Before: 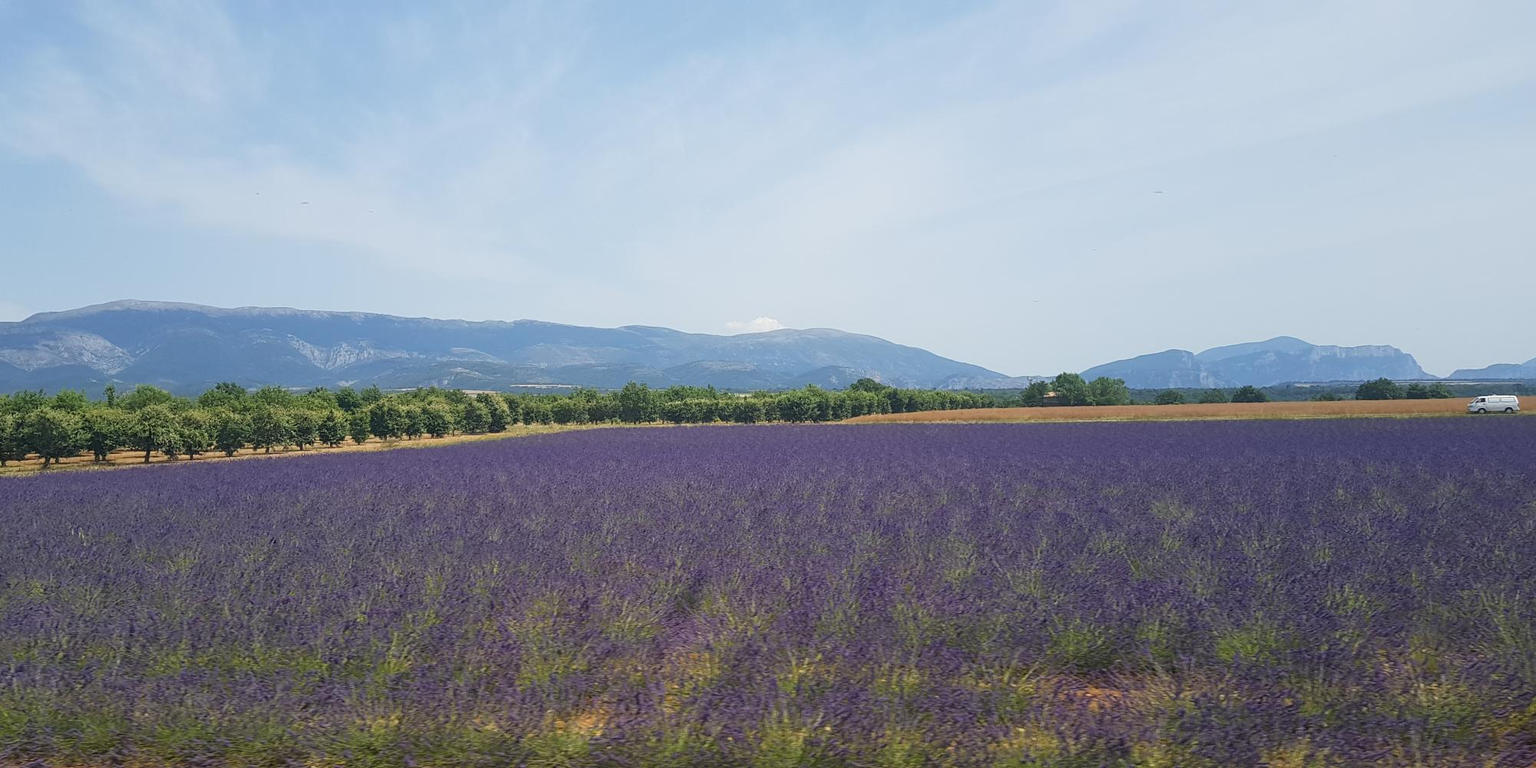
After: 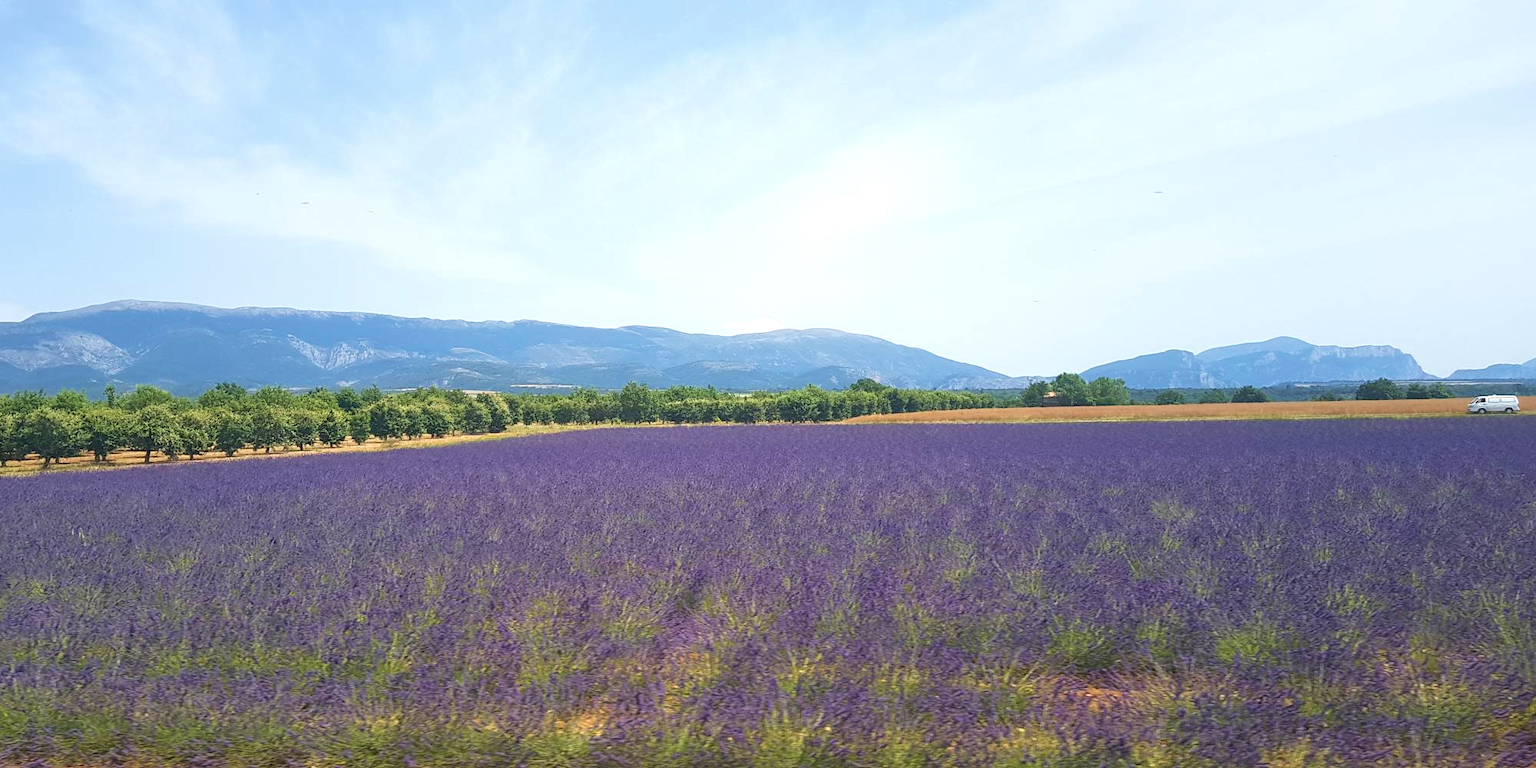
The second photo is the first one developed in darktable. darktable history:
color zones: curves: ch0 [(0, 0.5) (0.143, 0.5) (0.286, 0.5) (0.429, 0.5) (0.571, 0.5) (0.714, 0.476) (0.857, 0.5) (1, 0.5)]; ch2 [(0, 0.5) (0.143, 0.5) (0.286, 0.5) (0.429, 0.5) (0.571, 0.5) (0.714, 0.487) (0.857, 0.5) (1, 0.5)]
exposure: black level correction -0.002, exposure 0.54 EV, compensate highlight preservation false
velvia: on, module defaults
